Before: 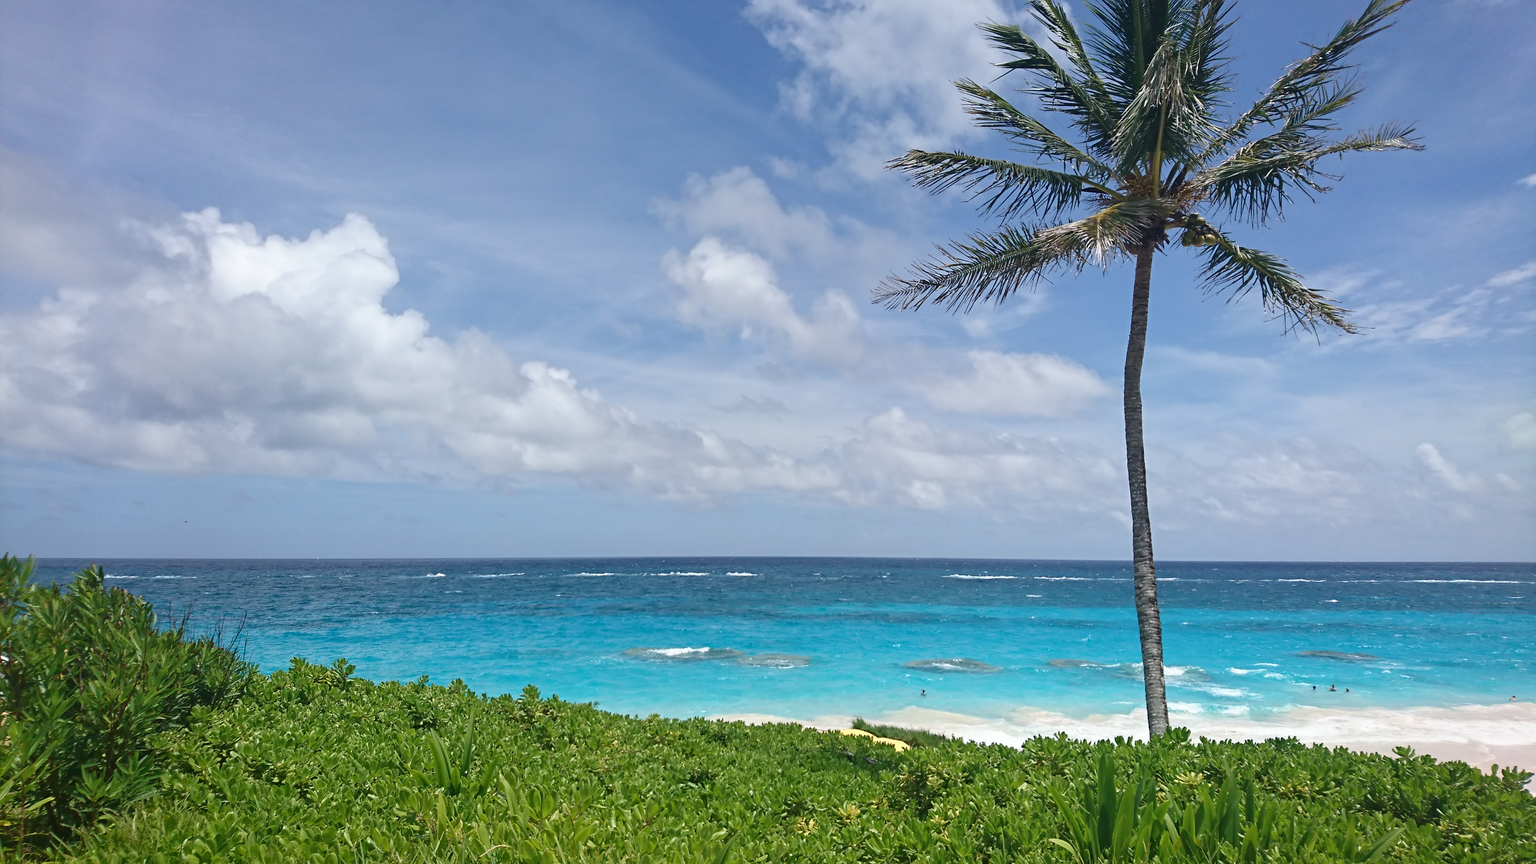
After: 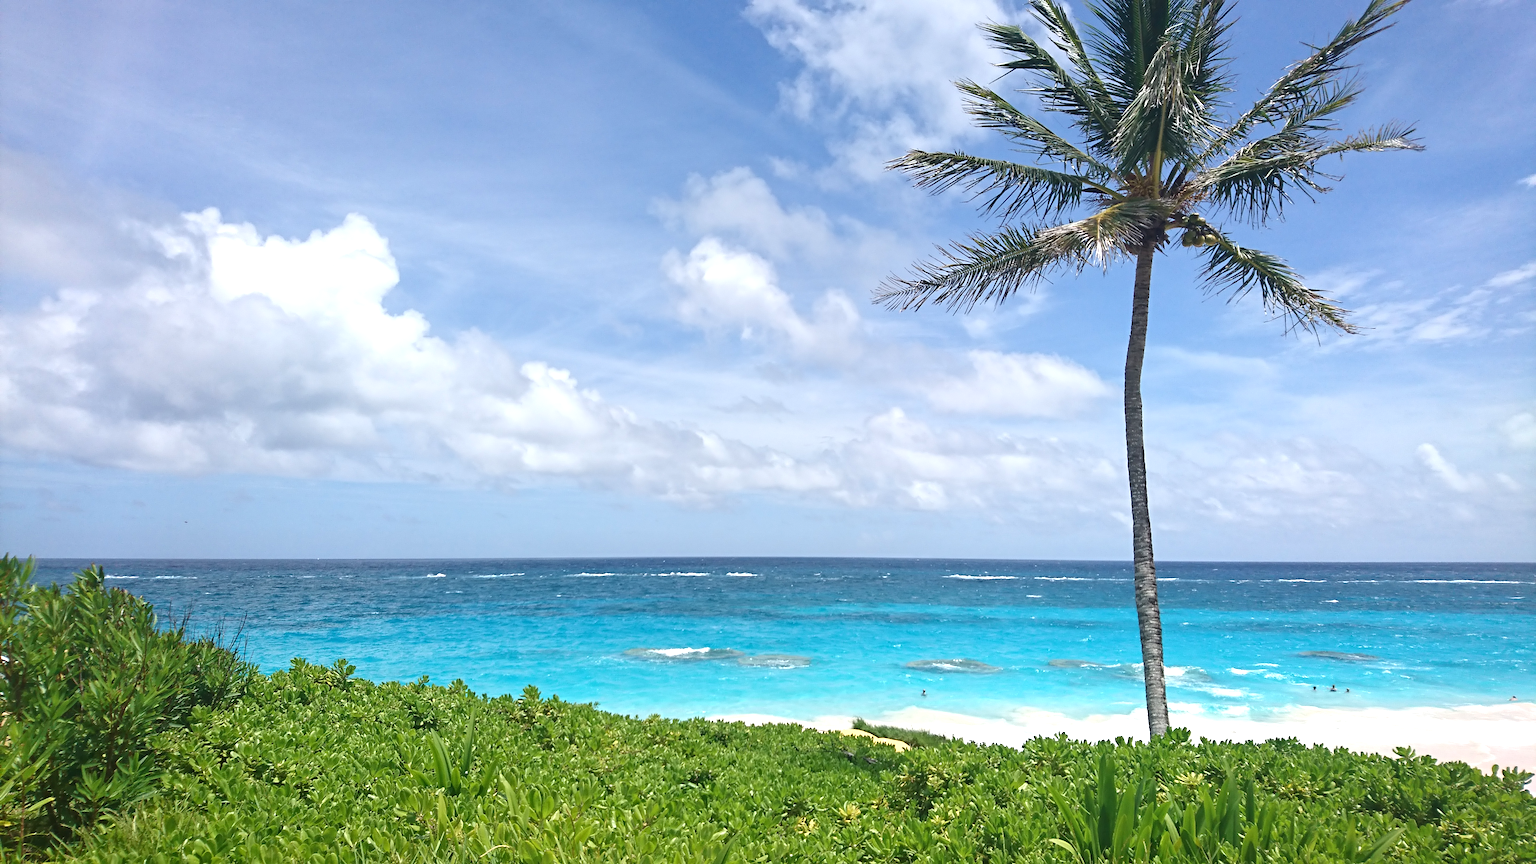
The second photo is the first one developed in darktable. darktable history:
exposure: exposure 0.561 EV, compensate exposure bias true, compensate highlight preservation false
